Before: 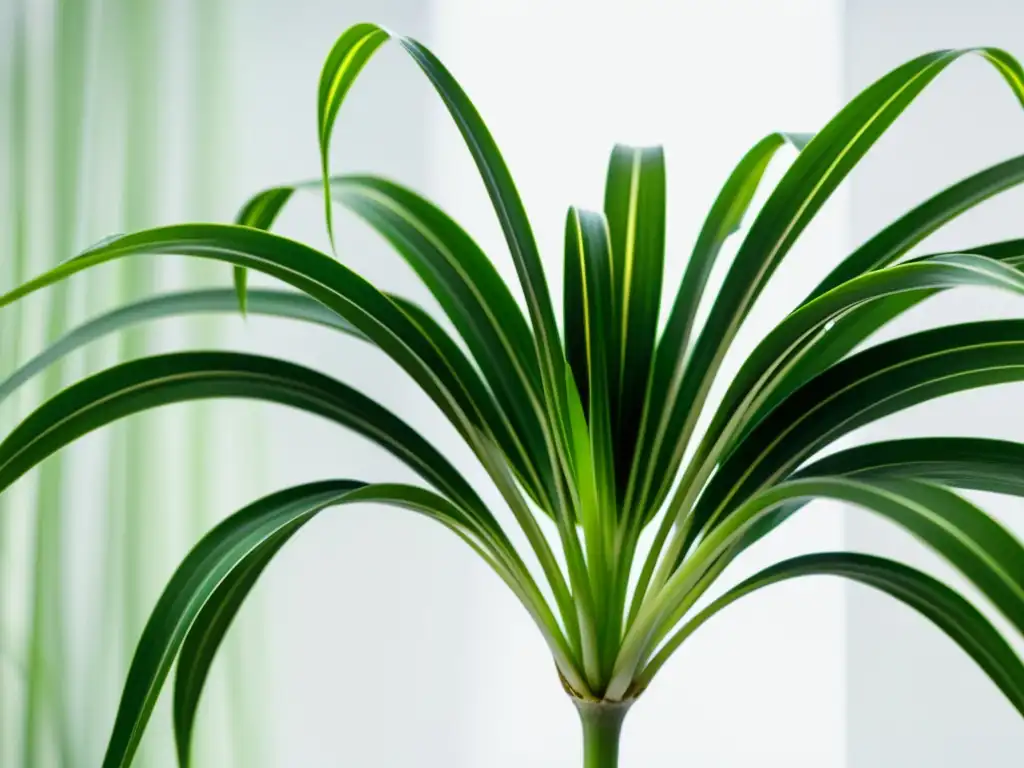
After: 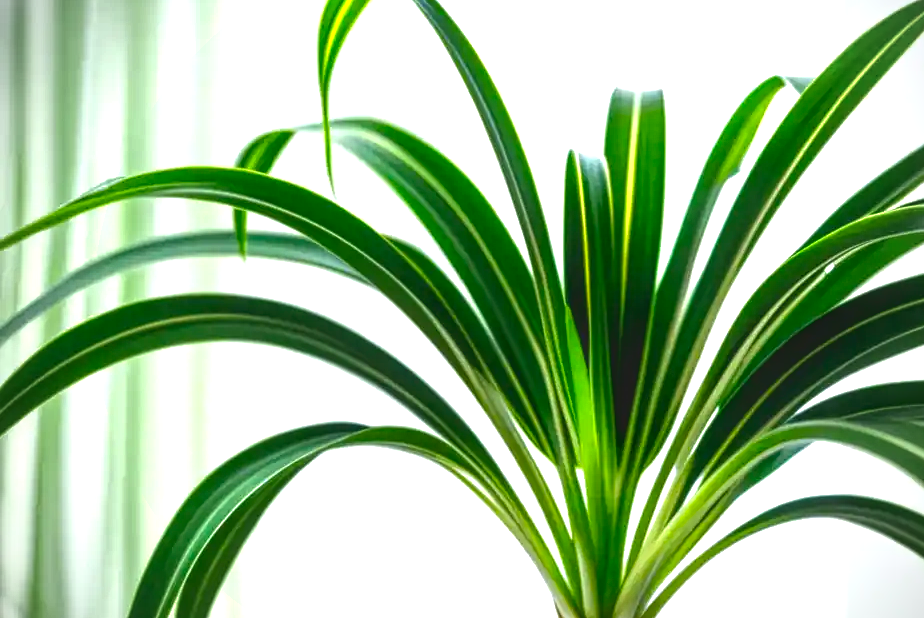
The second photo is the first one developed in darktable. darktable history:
crop: top 7.49%, right 9.717%, bottom 11.943%
exposure: black level correction 0, exposure 0.7 EV, compensate exposure bias true, compensate highlight preservation false
vignetting: unbound false
local contrast: highlights 74%, shadows 55%, detail 176%, midtone range 0.207
contrast brightness saturation: brightness -0.25, saturation 0.2
